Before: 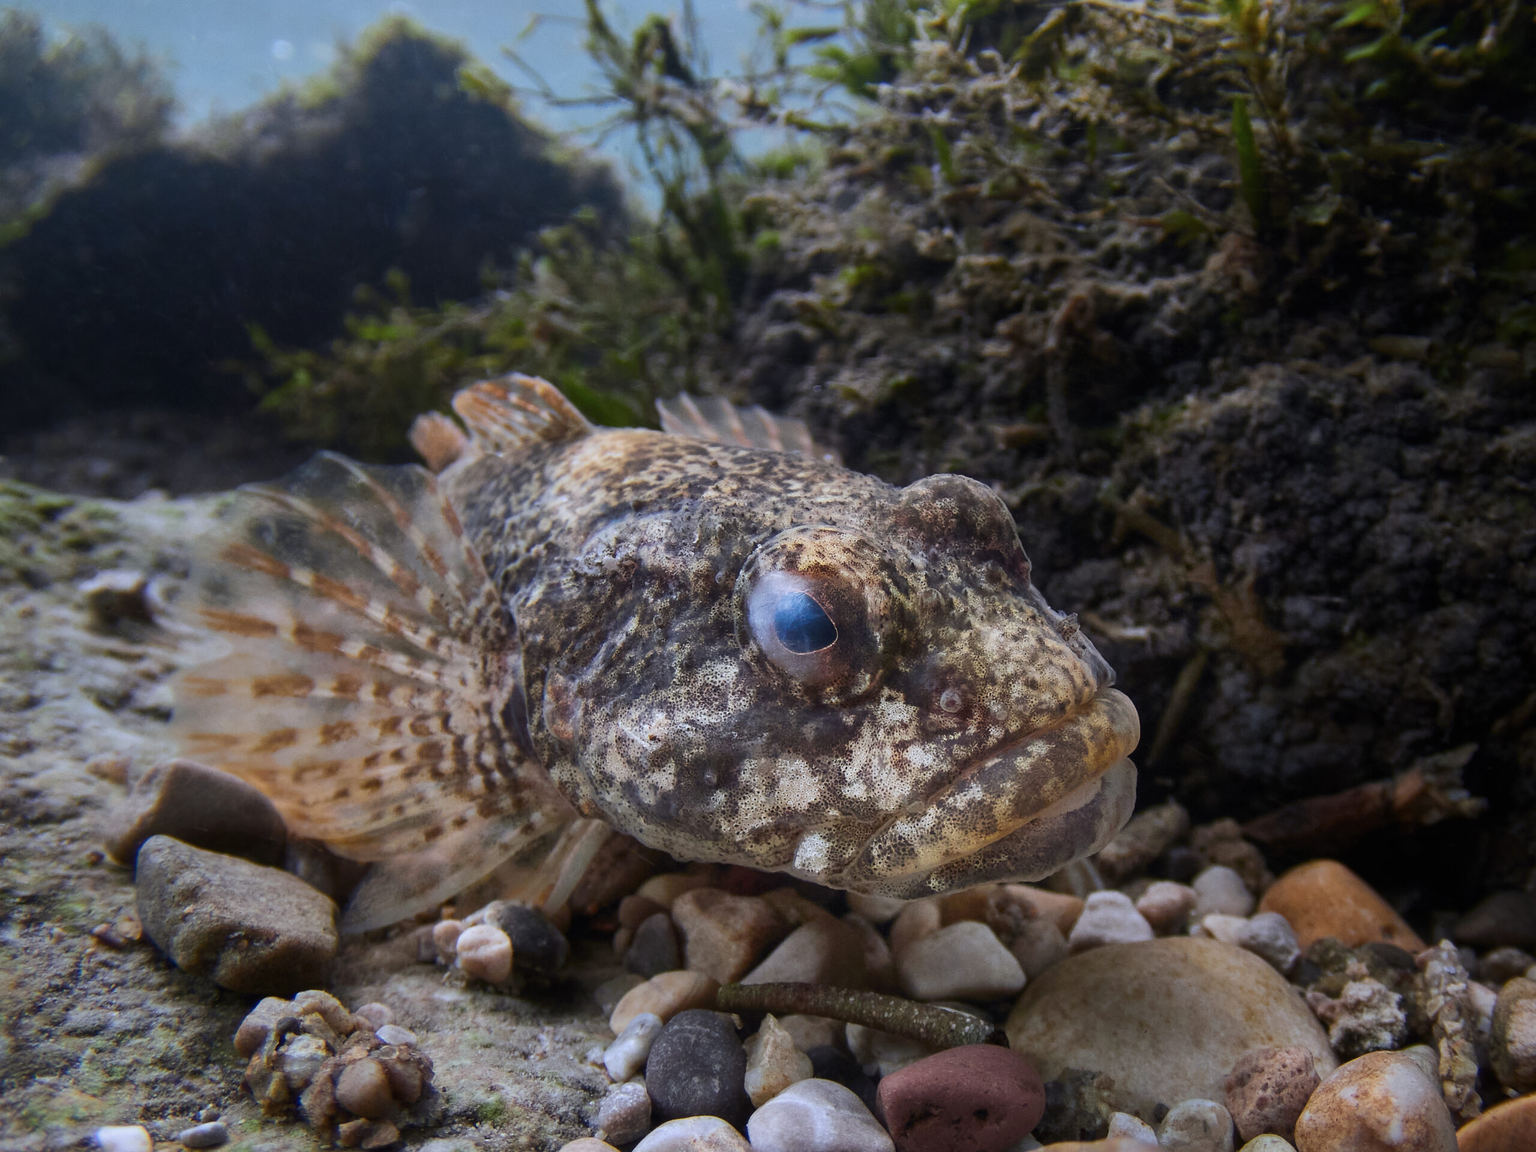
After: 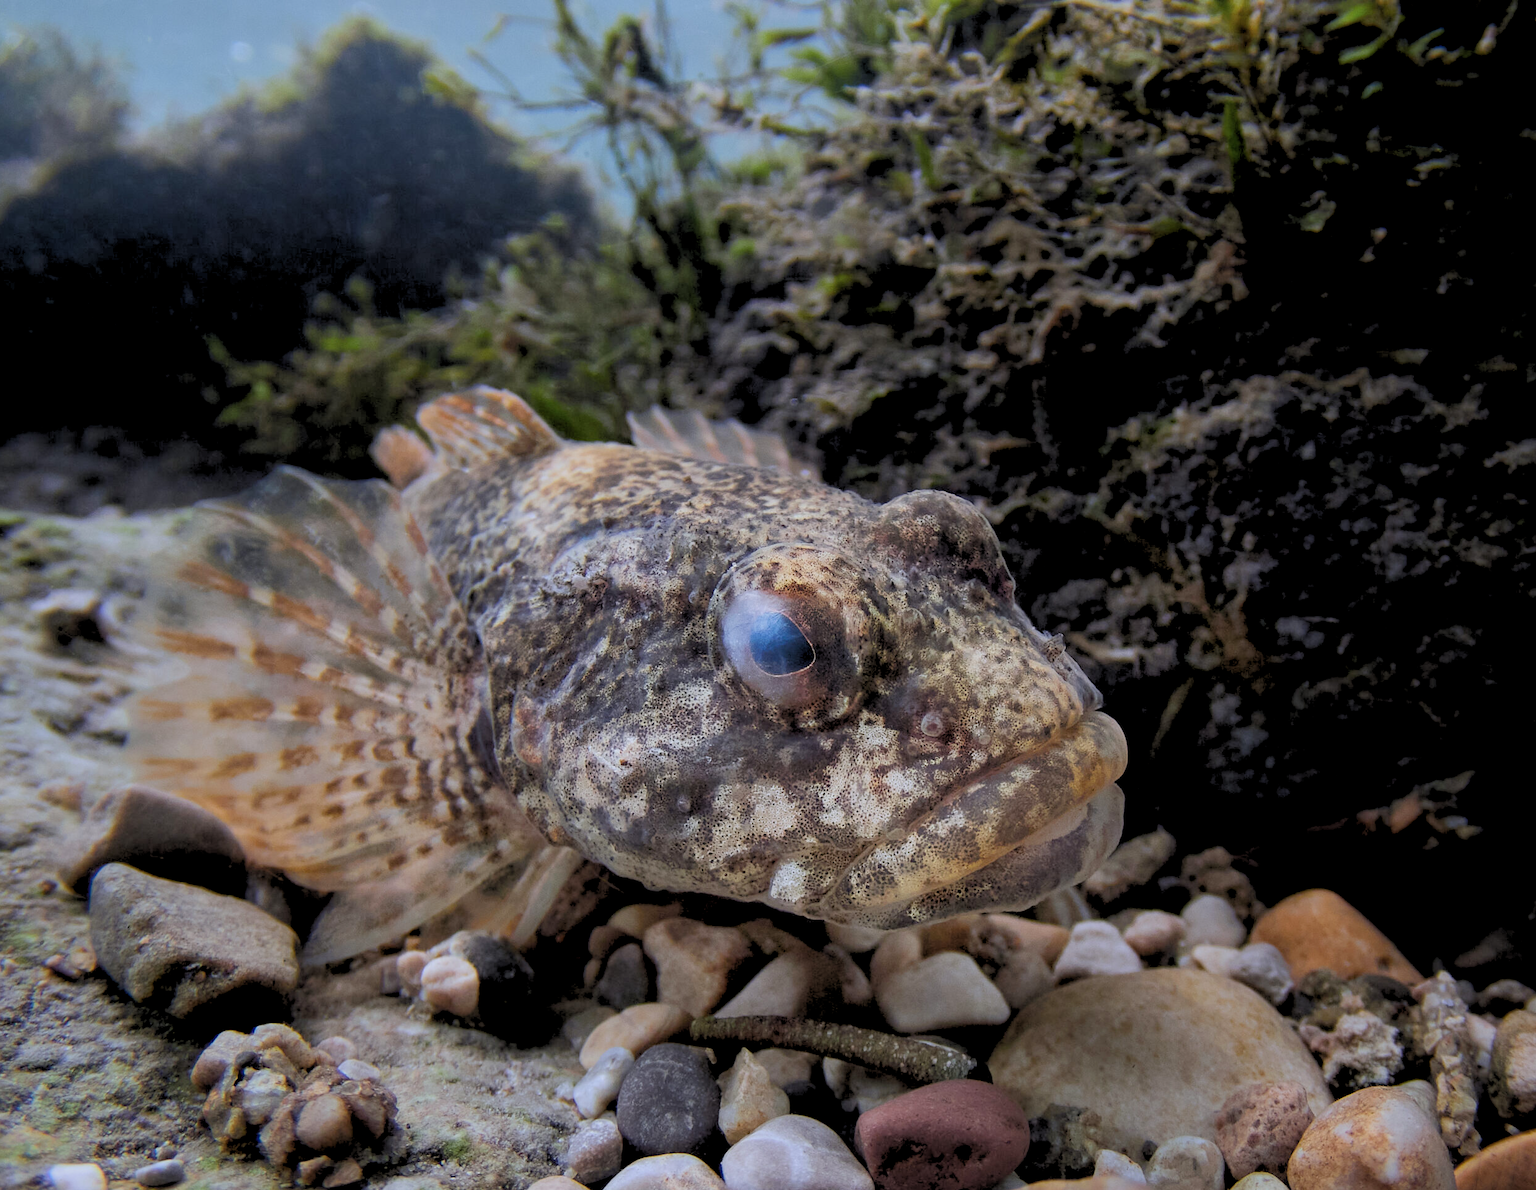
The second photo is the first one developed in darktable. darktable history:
rgb levels: preserve colors sum RGB, levels [[0.038, 0.433, 0.934], [0, 0.5, 1], [0, 0.5, 1]]
crop and rotate: left 3.238%
